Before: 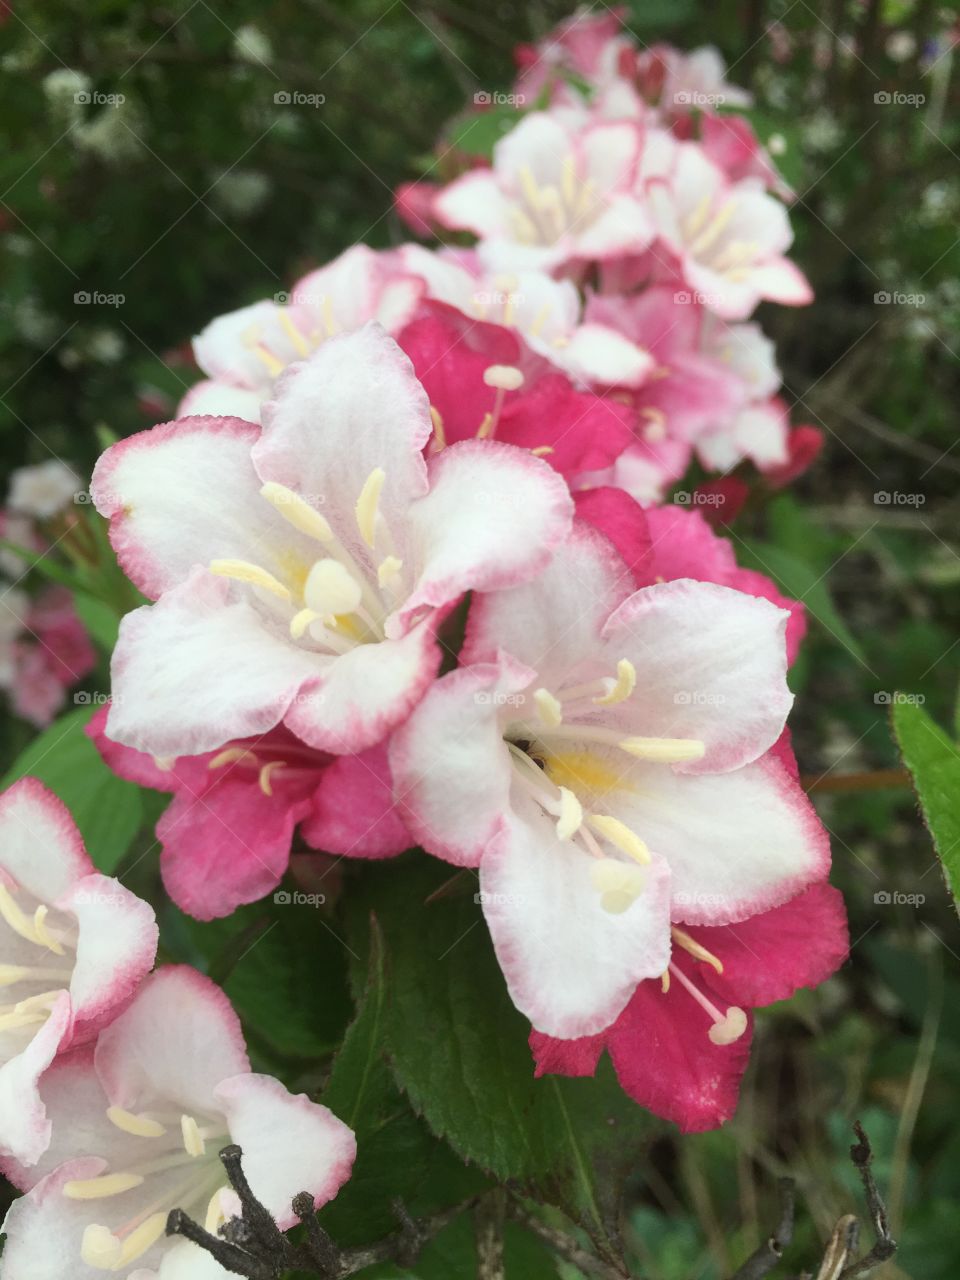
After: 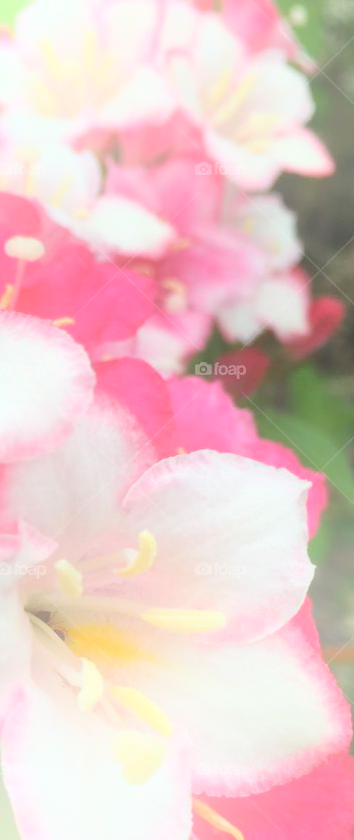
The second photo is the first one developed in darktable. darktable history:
bloom: on, module defaults
crop and rotate: left 49.936%, top 10.094%, right 13.136%, bottom 24.256%
